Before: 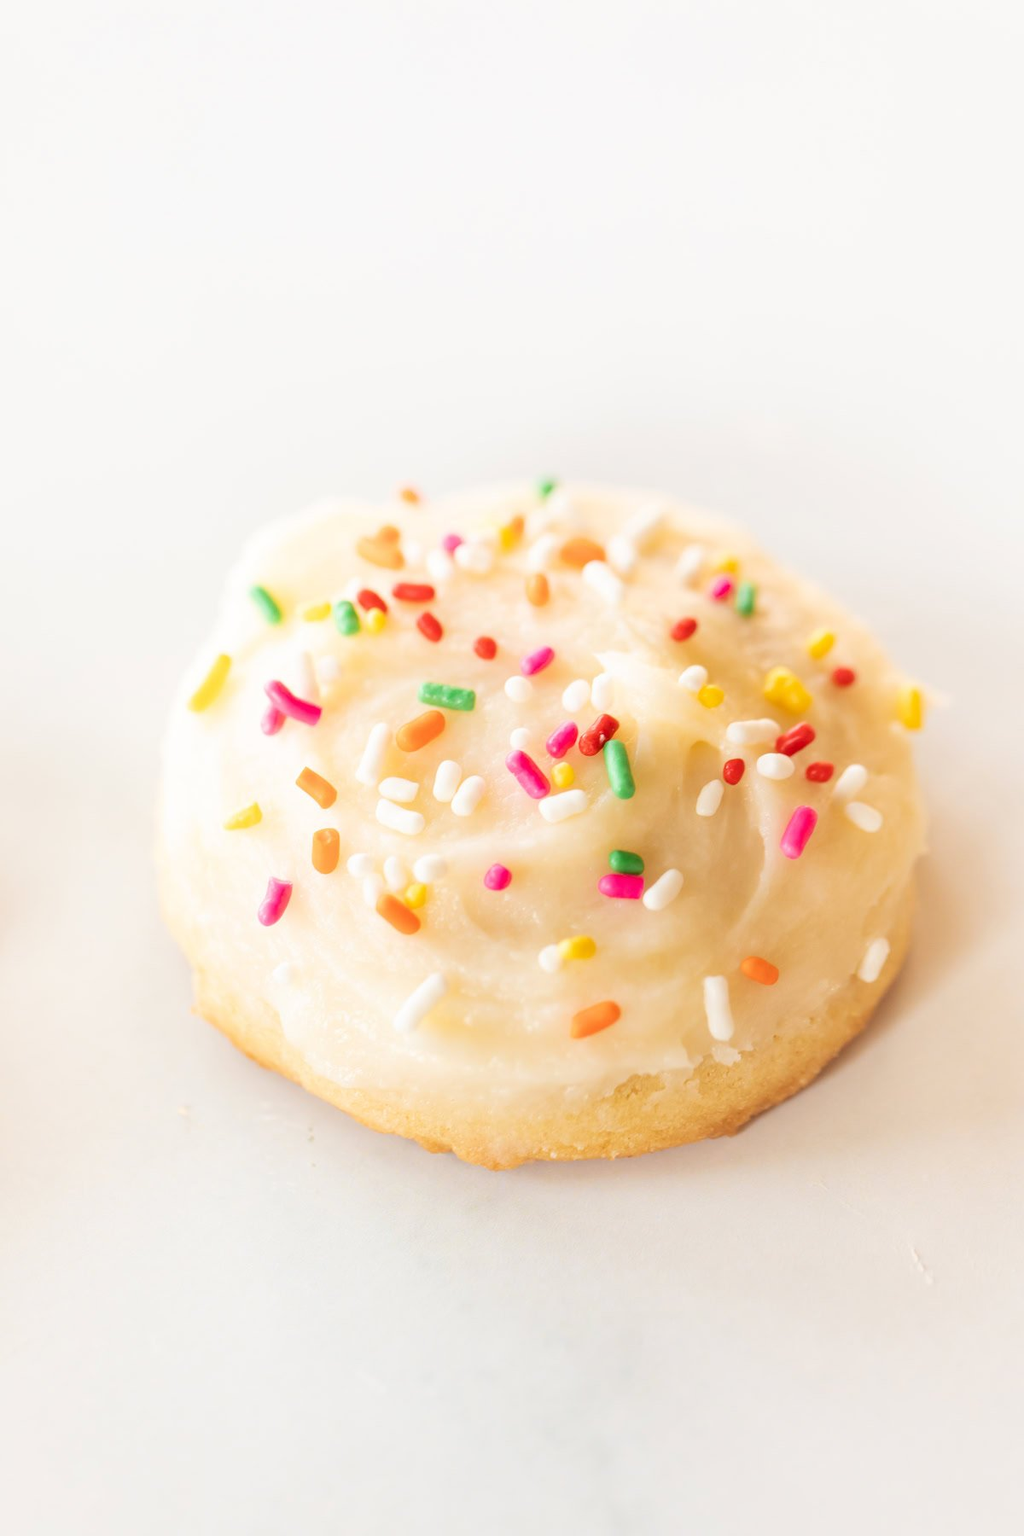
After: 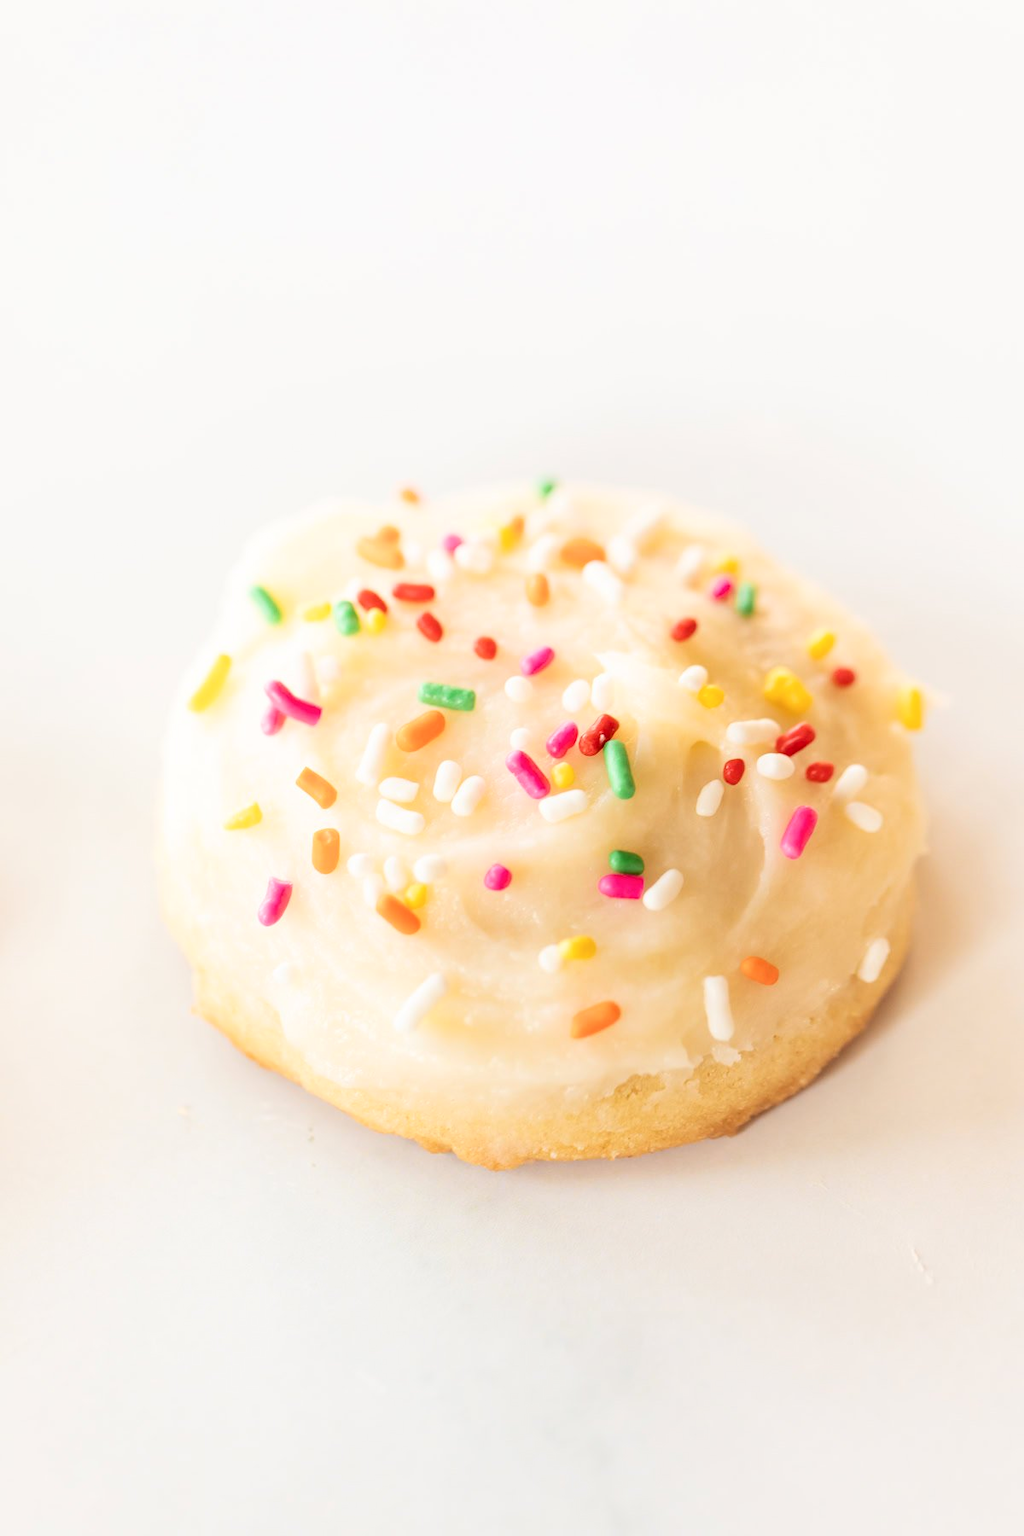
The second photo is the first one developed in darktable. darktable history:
contrast brightness saturation: contrast 0.14
